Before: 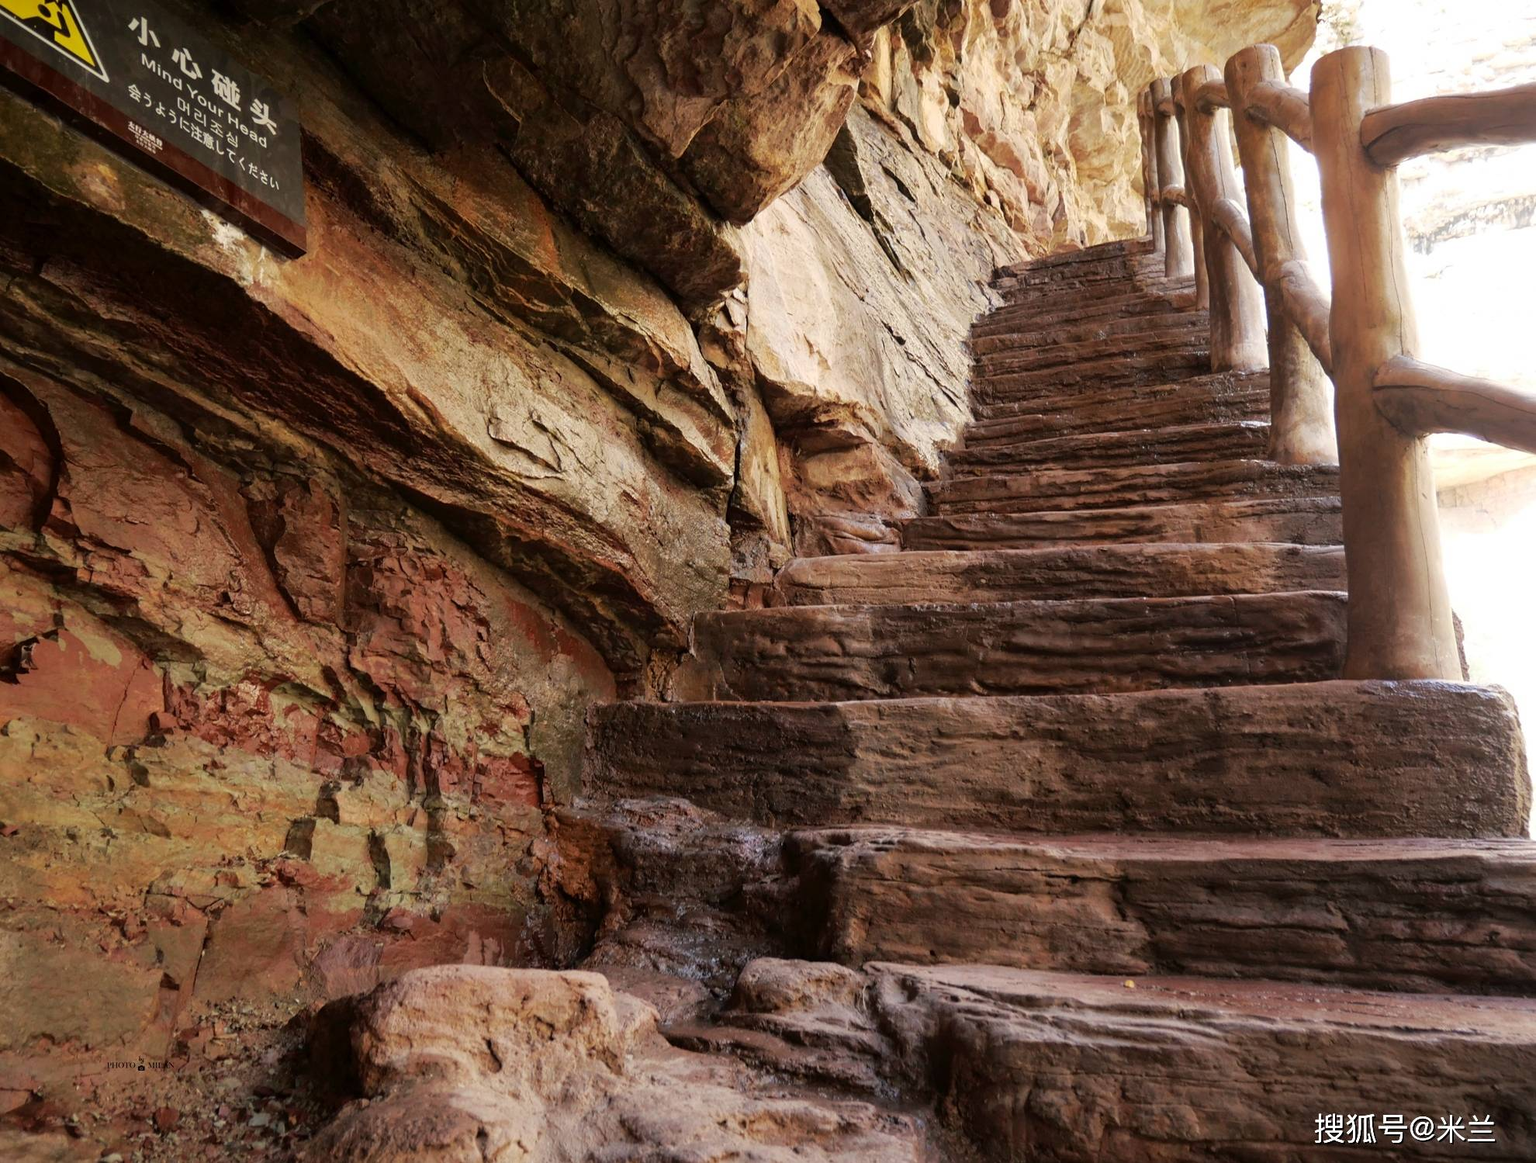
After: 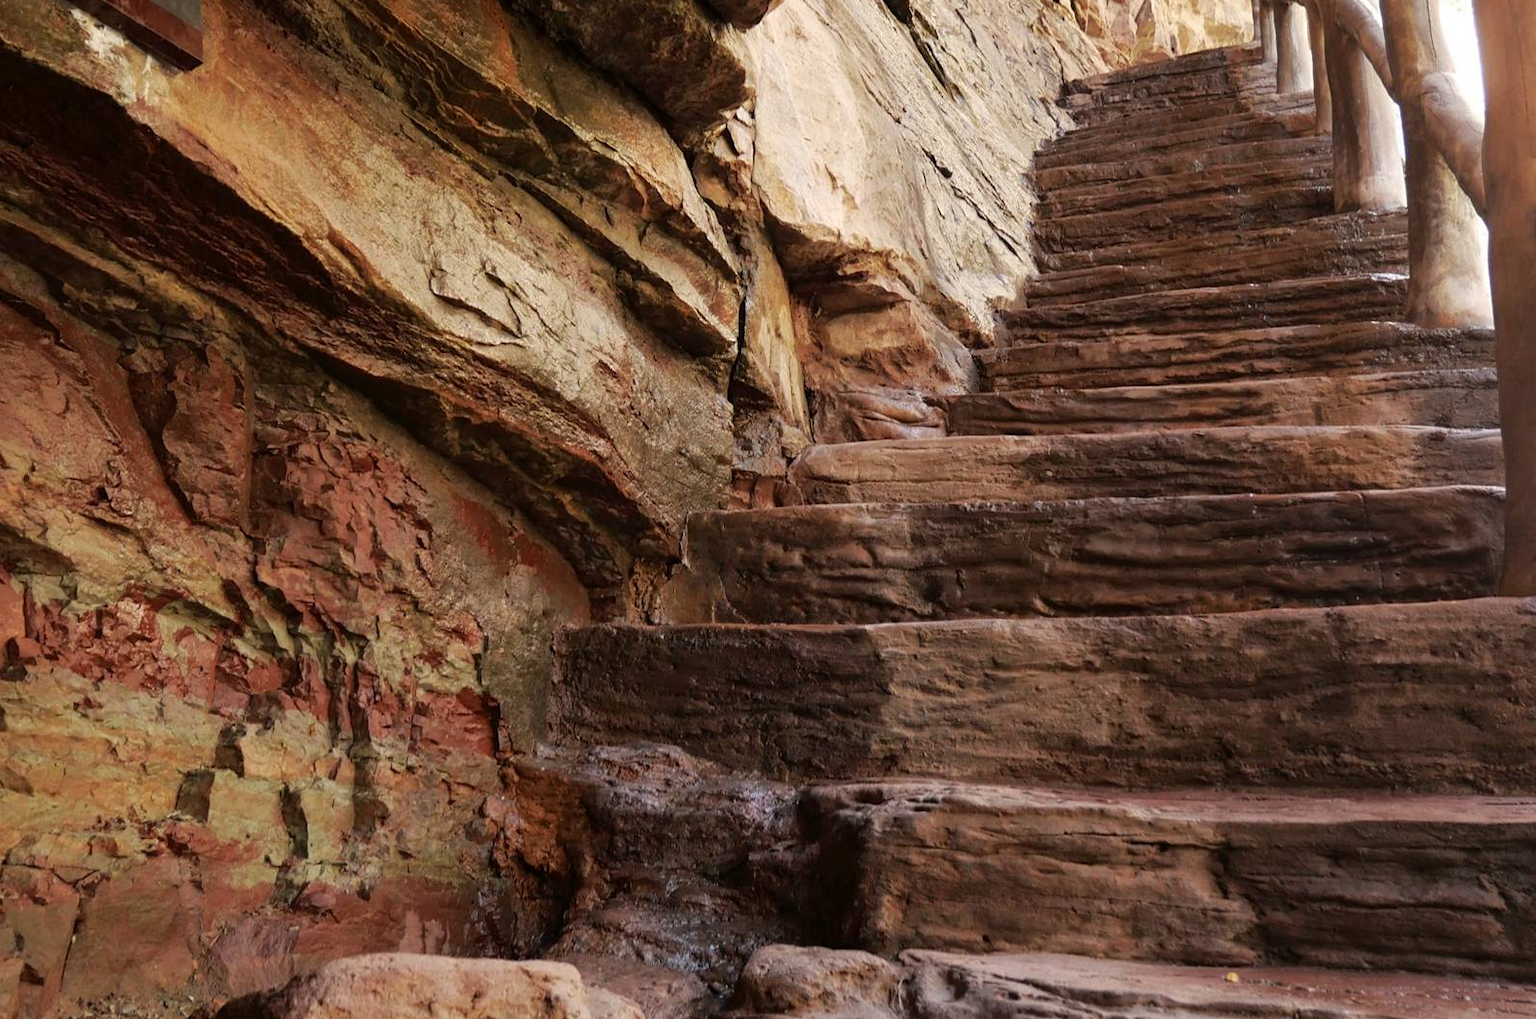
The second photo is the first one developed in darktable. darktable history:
crop: left 9.425%, top 17.432%, right 10.613%, bottom 12.396%
